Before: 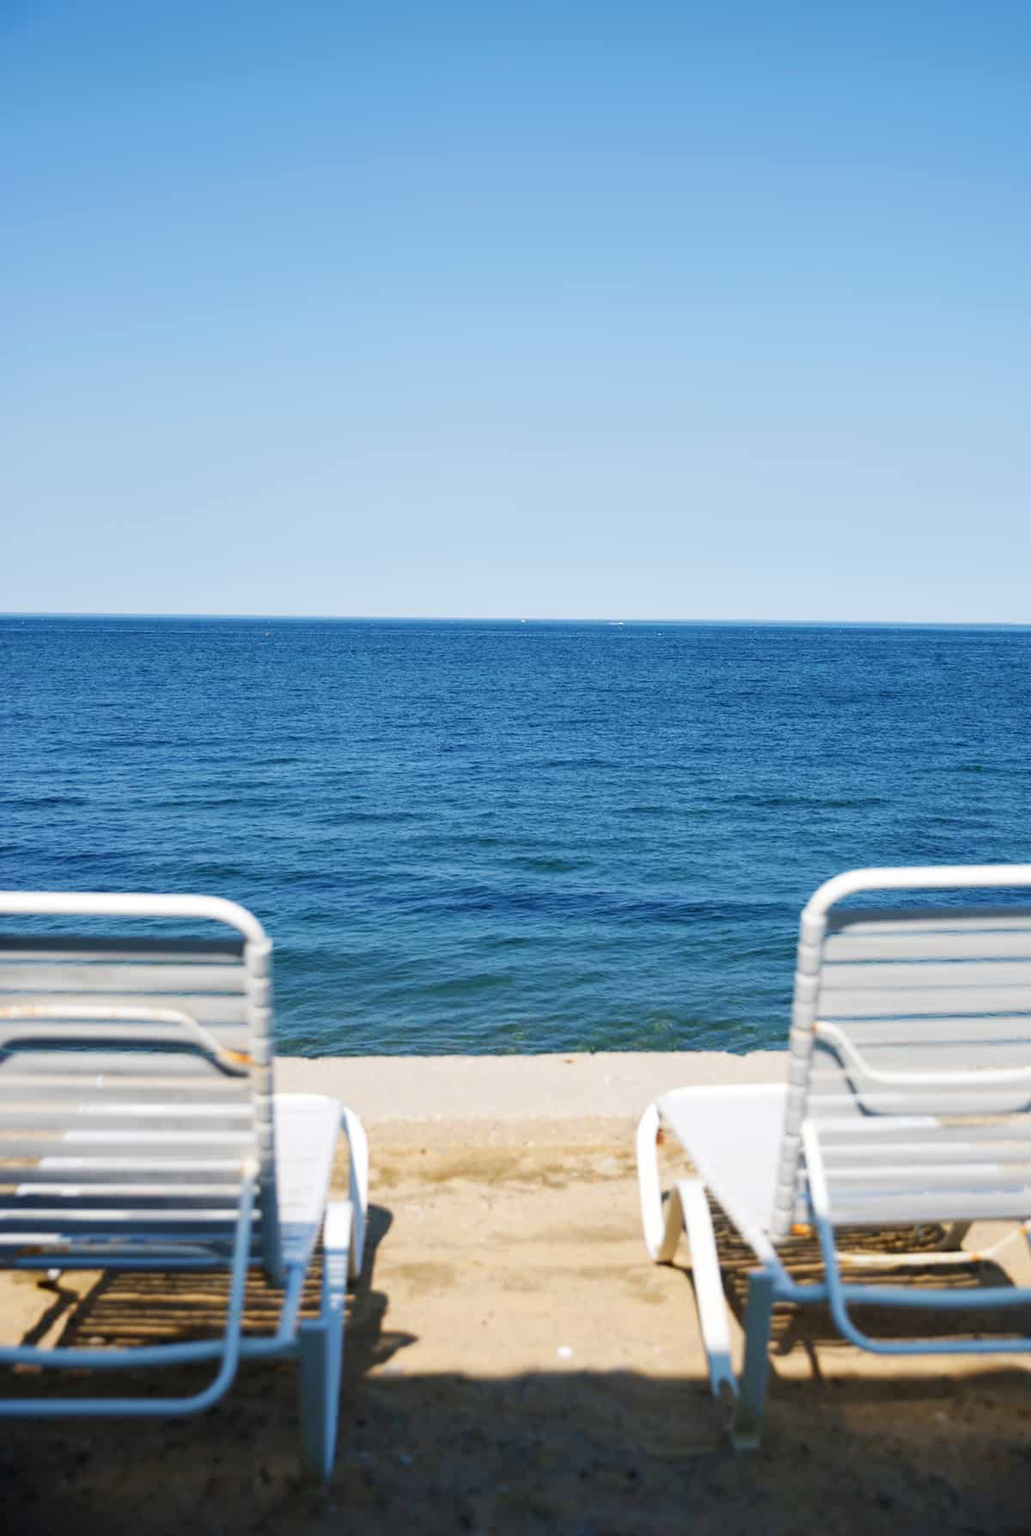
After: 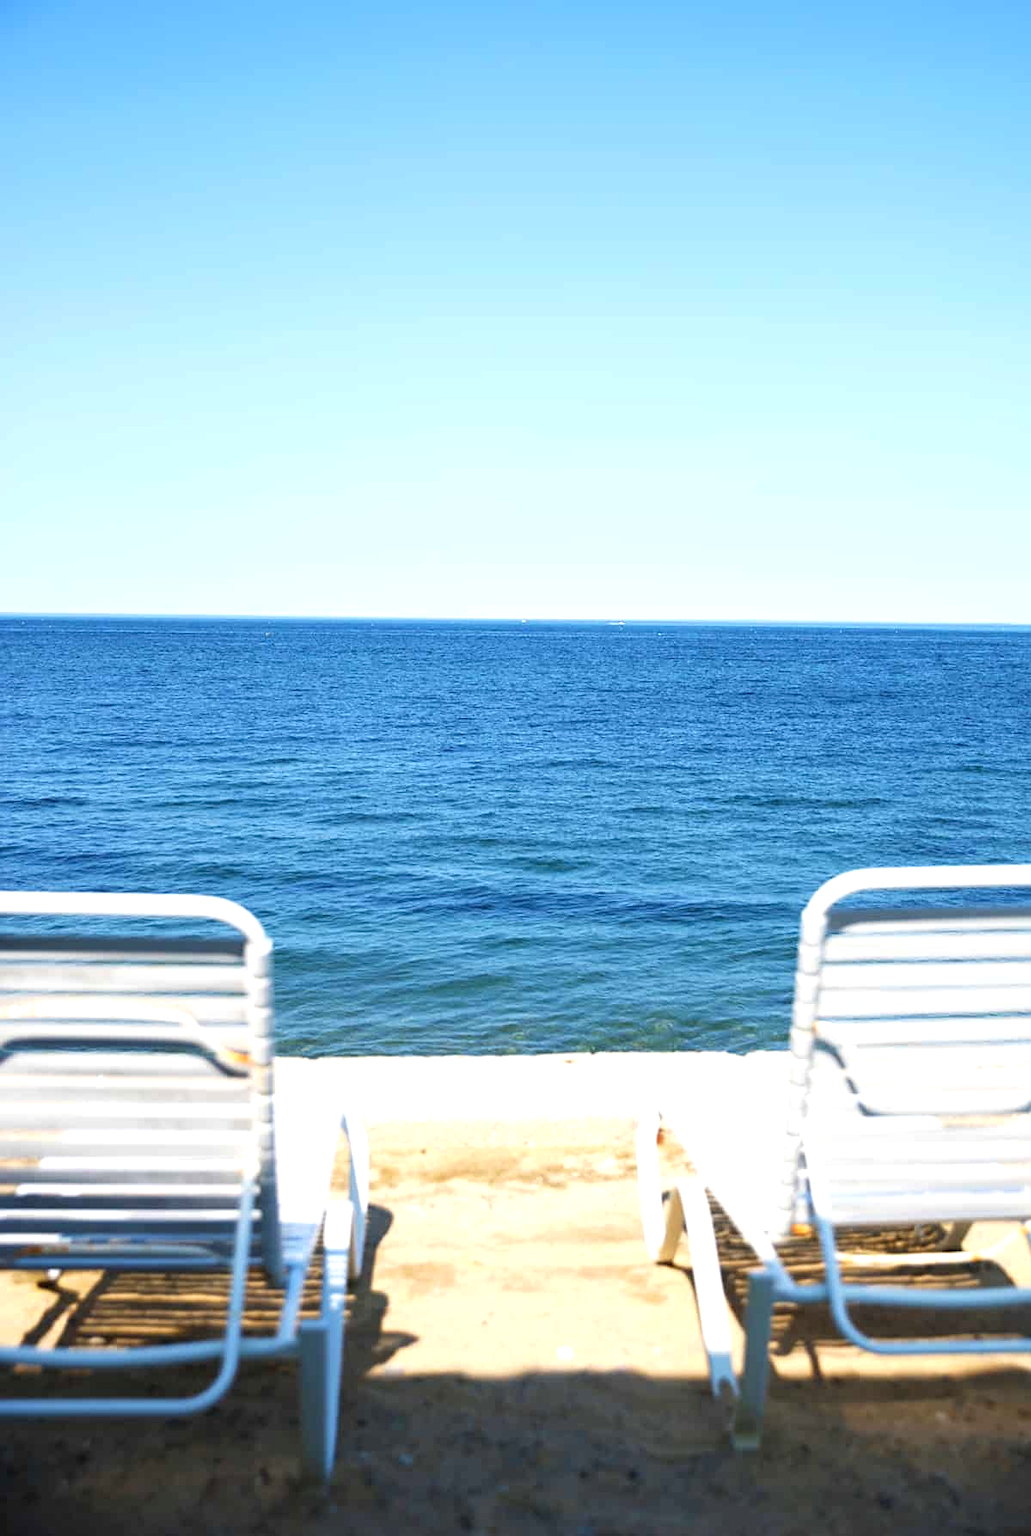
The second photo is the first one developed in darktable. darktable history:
sharpen: amount 0.212
exposure: black level correction 0, exposure 0.692 EV, compensate exposure bias true, compensate highlight preservation false
